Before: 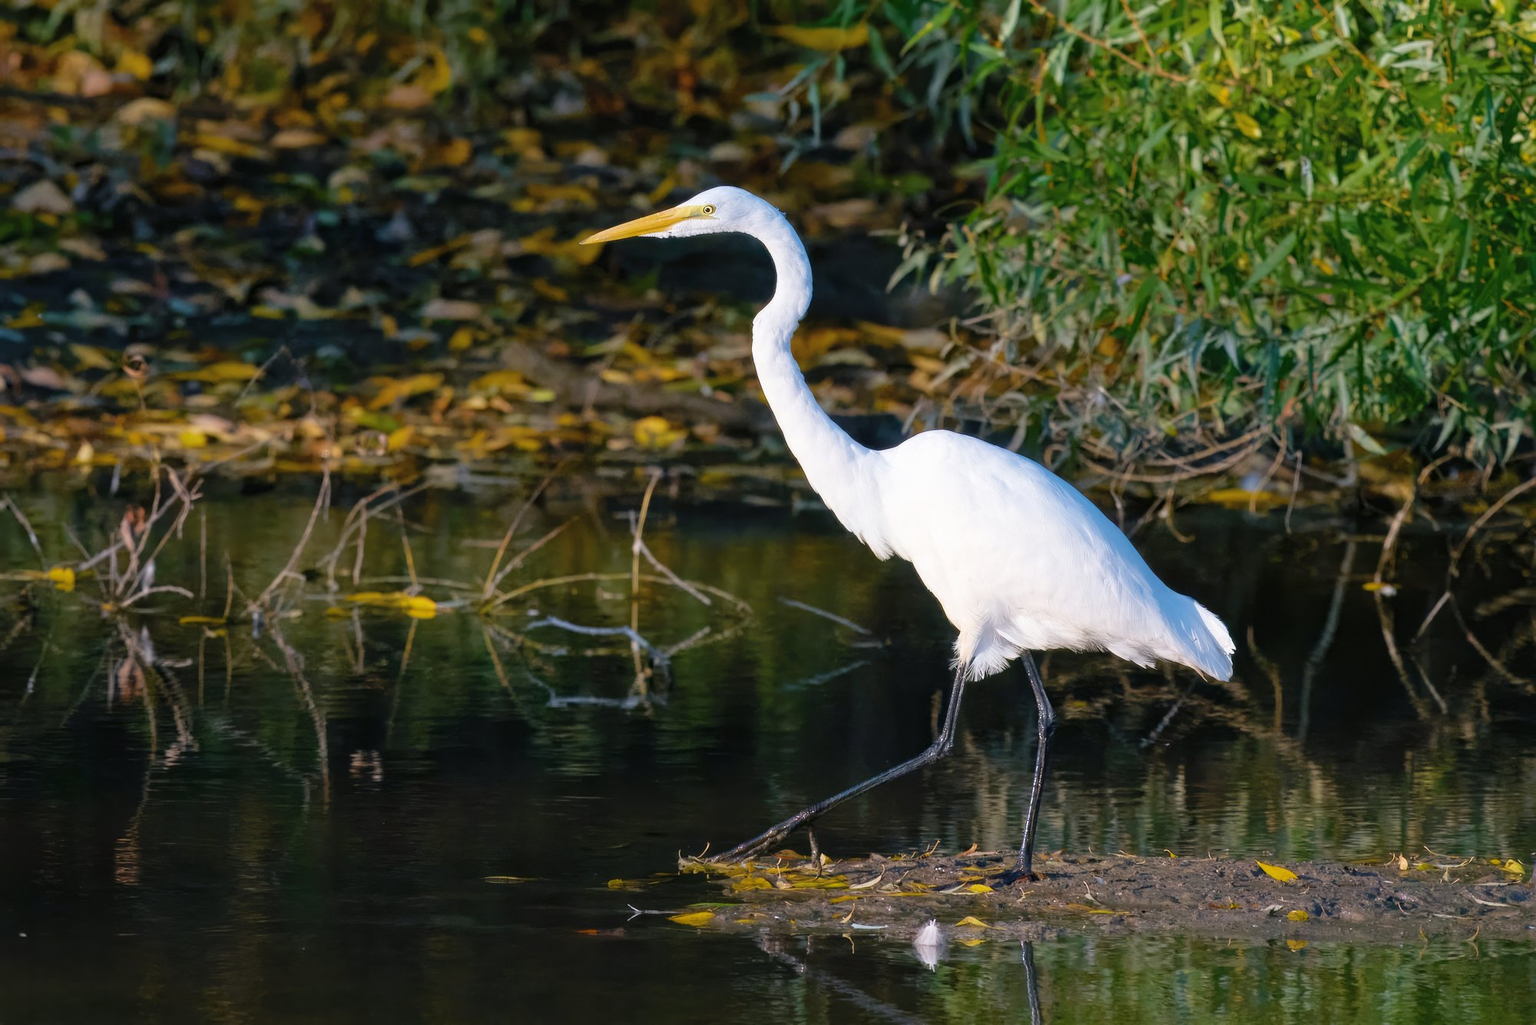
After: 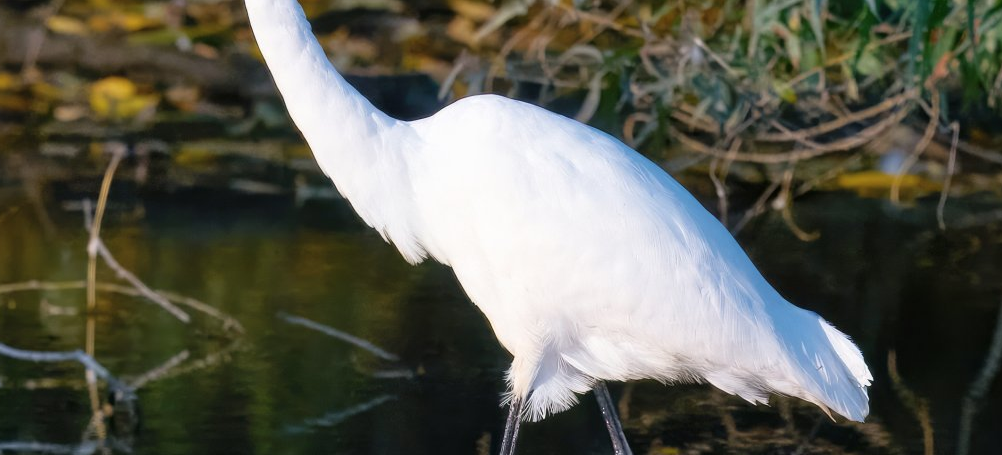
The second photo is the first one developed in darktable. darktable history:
contrast brightness saturation: saturation -0.05
crop: left 36.848%, top 34.9%, right 13.02%, bottom 30.943%
